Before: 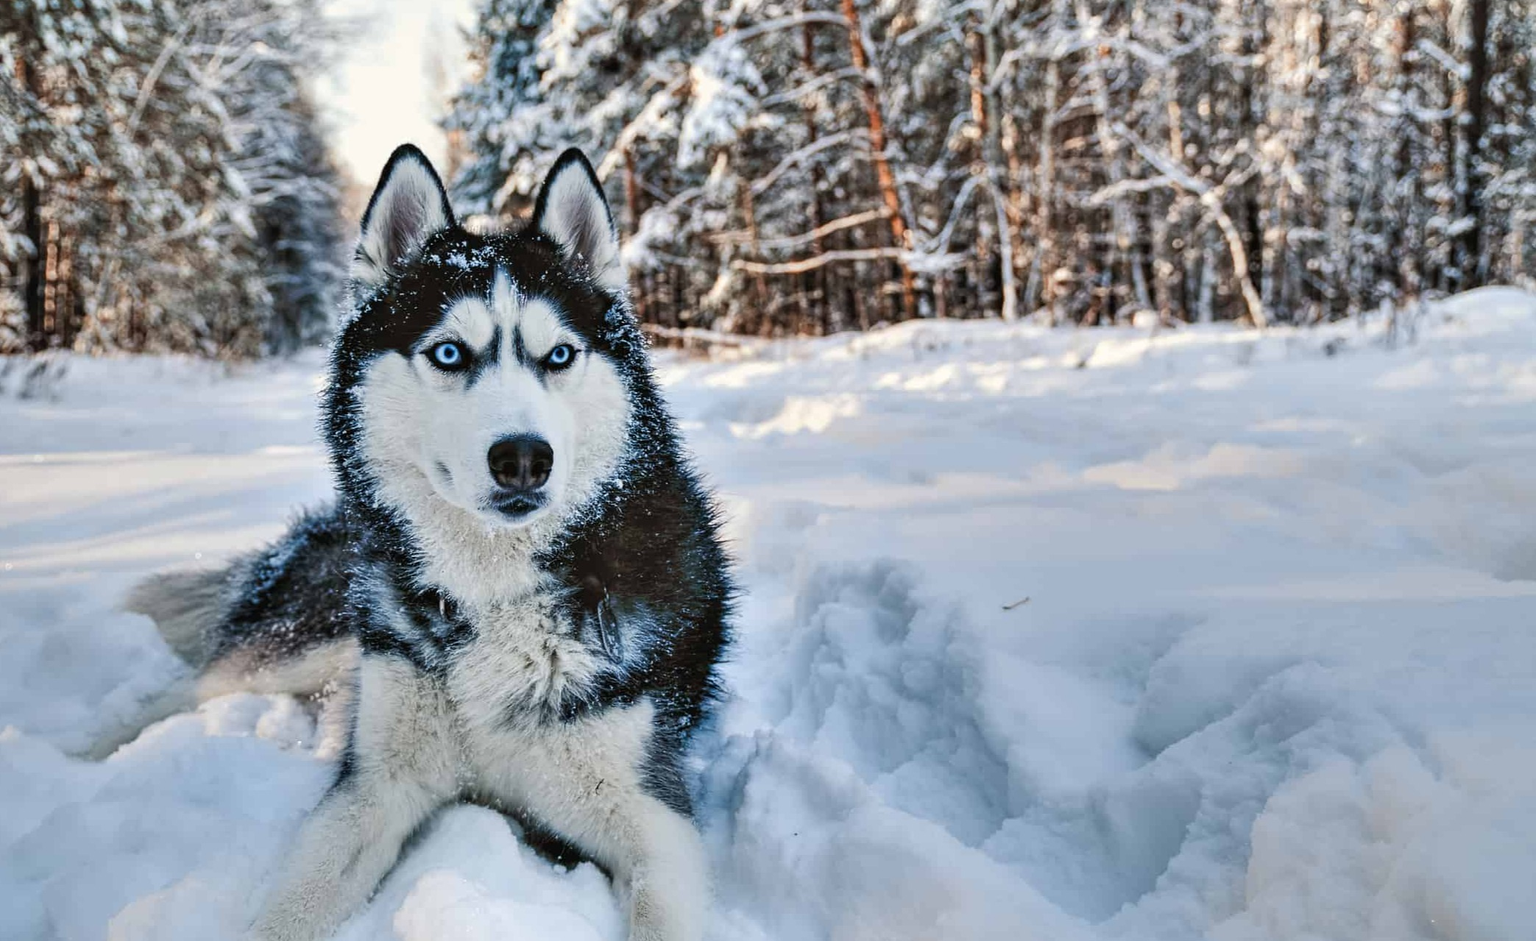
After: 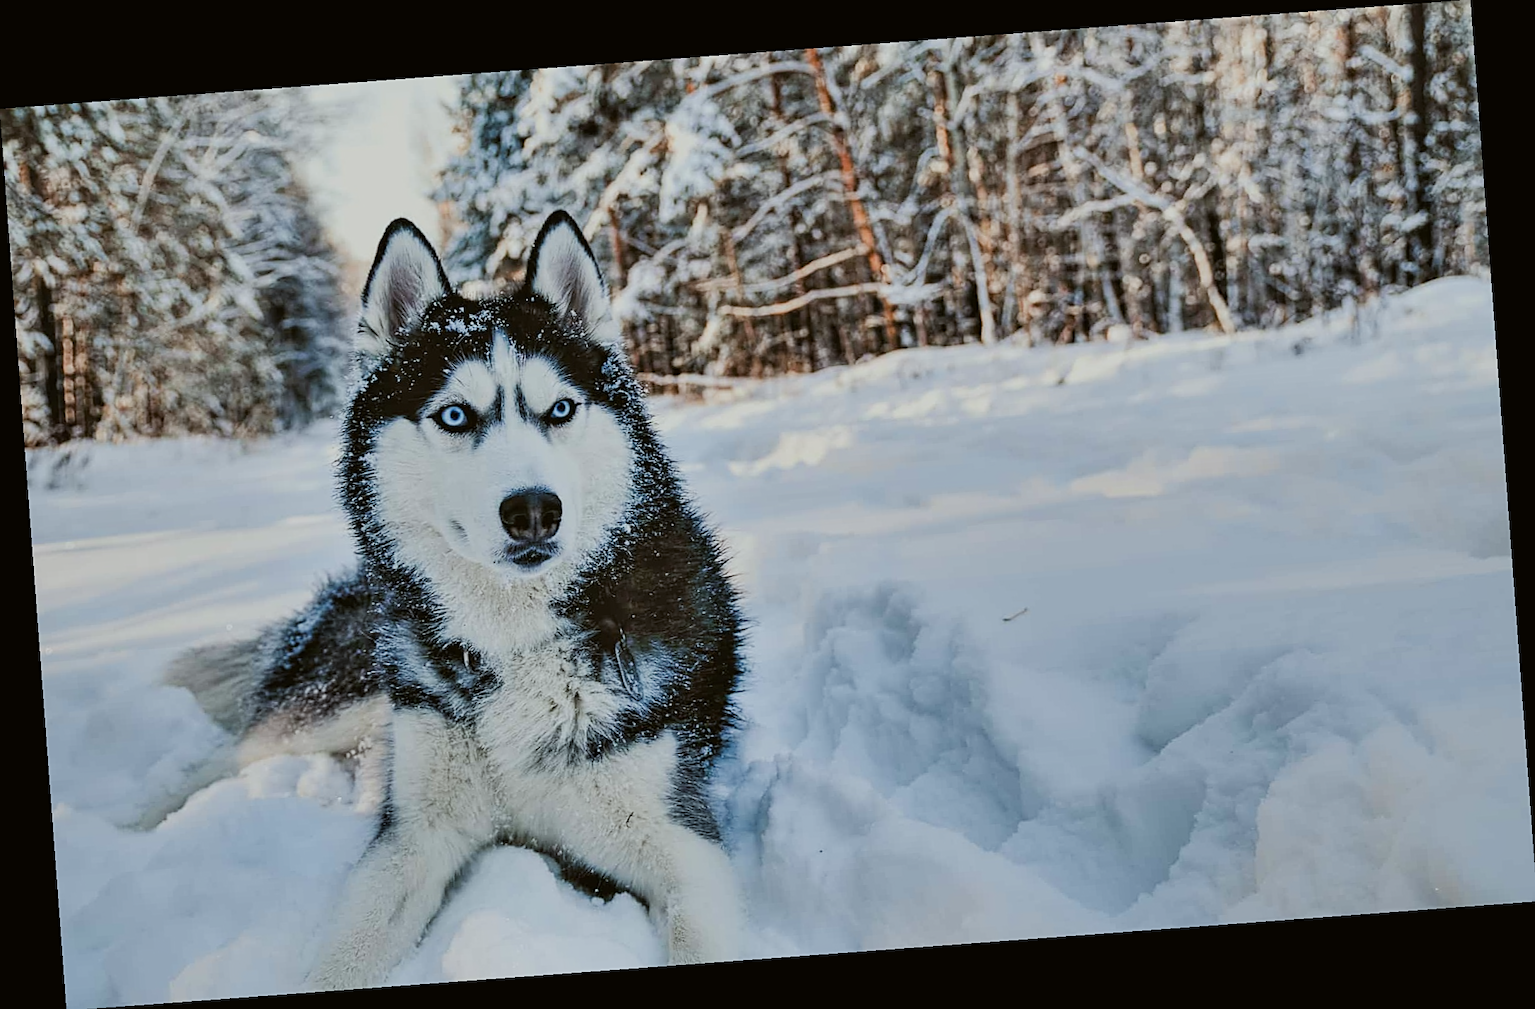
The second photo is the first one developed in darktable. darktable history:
tone equalizer: on, module defaults
filmic rgb: black relative exposure -16 EV, white relative exposure 6.12 EV, hardness 5.22
color balance: lift [1.004, 1.002, 1.002, 0.998], gamma [1, 1.007, 1.002, 0.993], gain [1, 0.977, 1.013, 1.023], contrast -3.64%
sharpen: radius 1.967
rotate and perspective: rotation -4.25°, automatic cropping off
